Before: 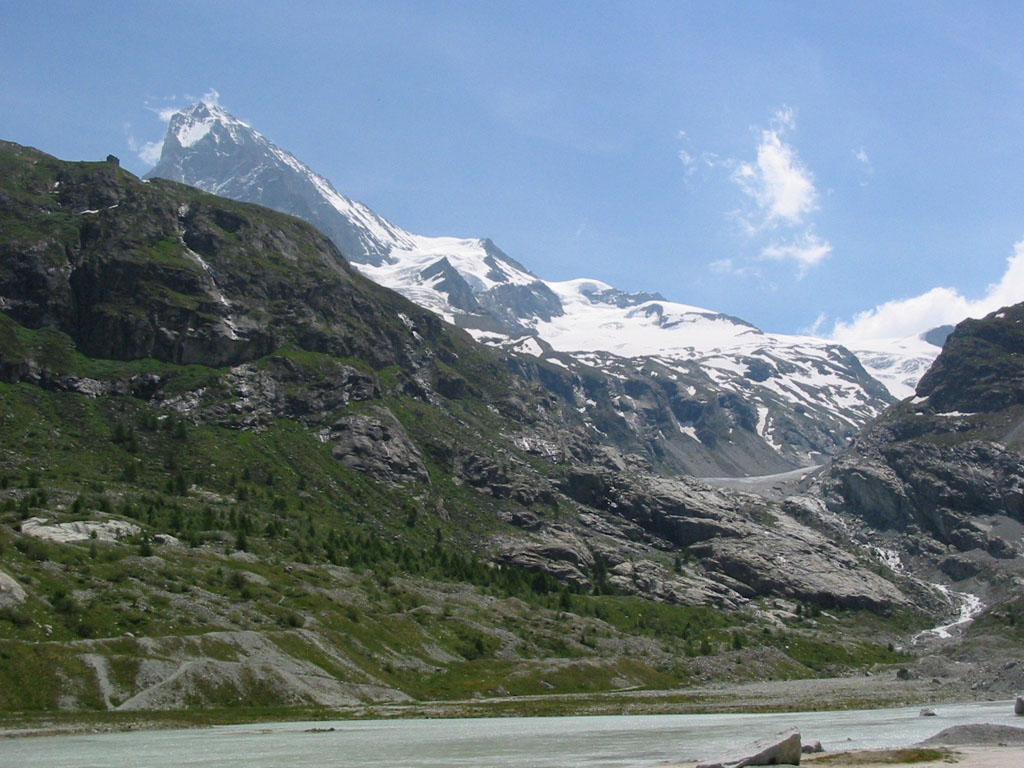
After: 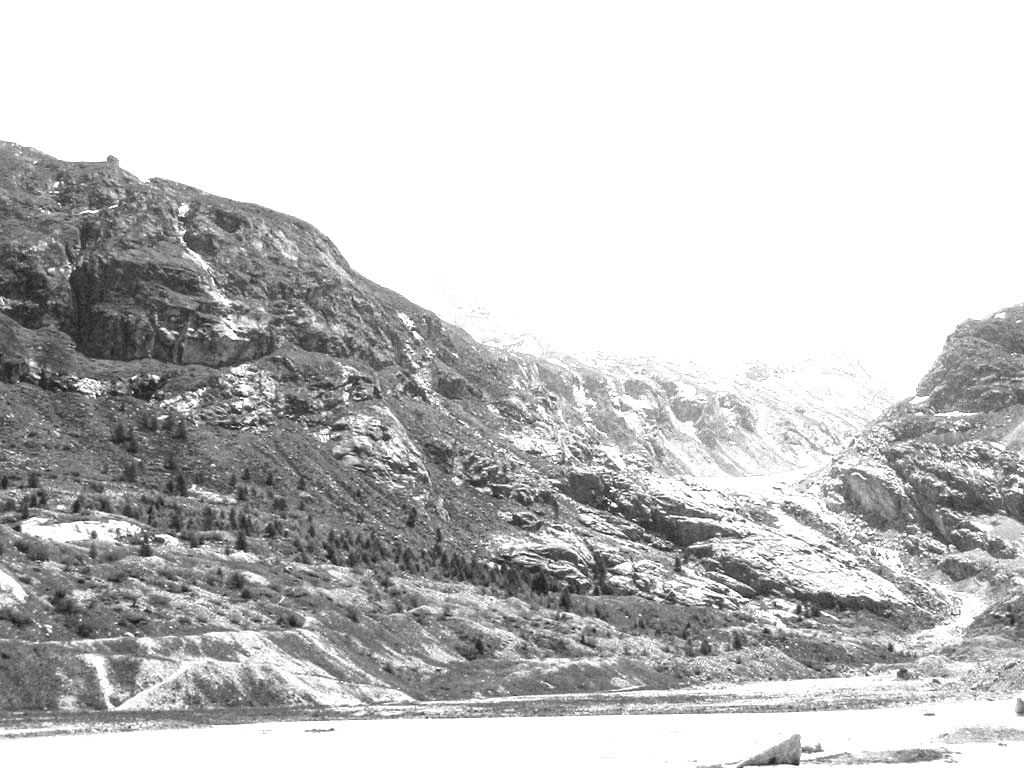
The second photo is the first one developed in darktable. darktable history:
exposure: exposure 2.034 EV, compensate exposure bias true, compensate highlight preservation false
local contrast: detail 150%
color zones: curves: ch0 [(0, 0.613) (0.01, 0.613) (0.245, 0.448) (0.498, 0.529) (0.642, 0.665) (0.879, 0.777) (0.99, 0.613)]; ch1 [(0, 0) (0.143, 0) (0.286, 0) (0.429, 0) (0.571, 0) (0.714, 0) (0.857, 0)]
